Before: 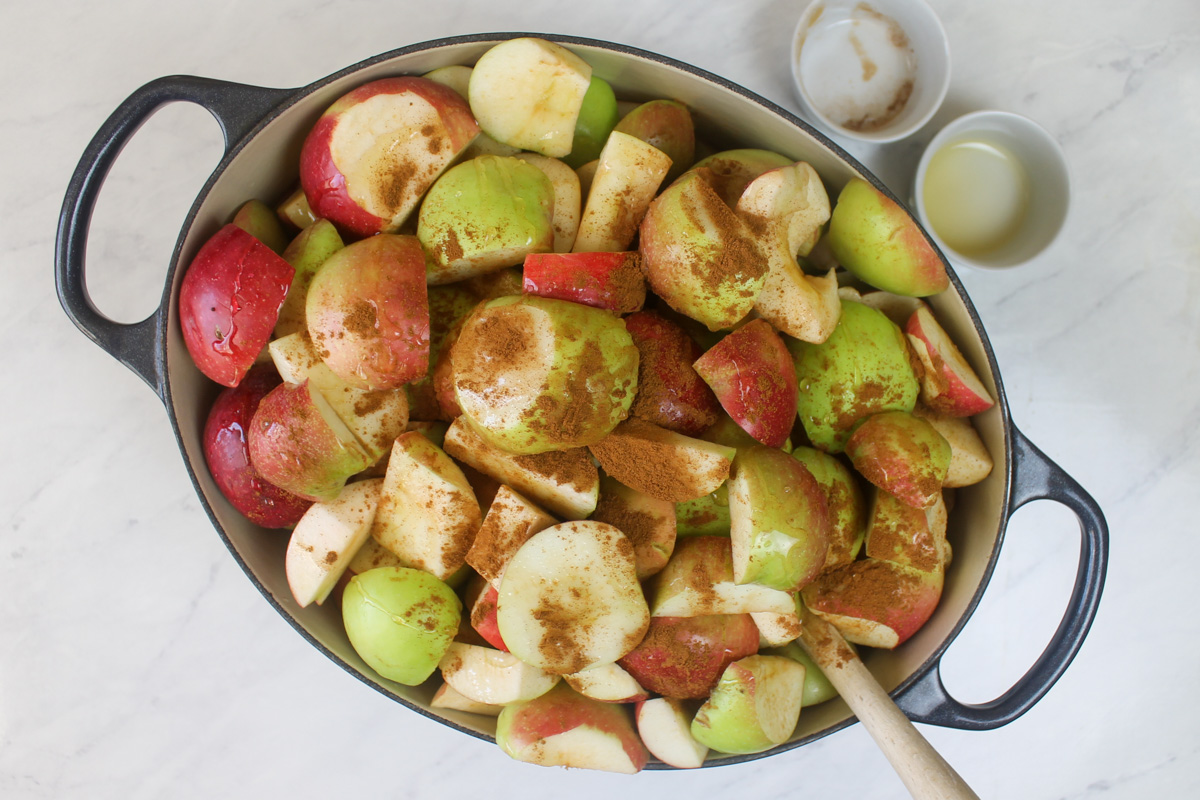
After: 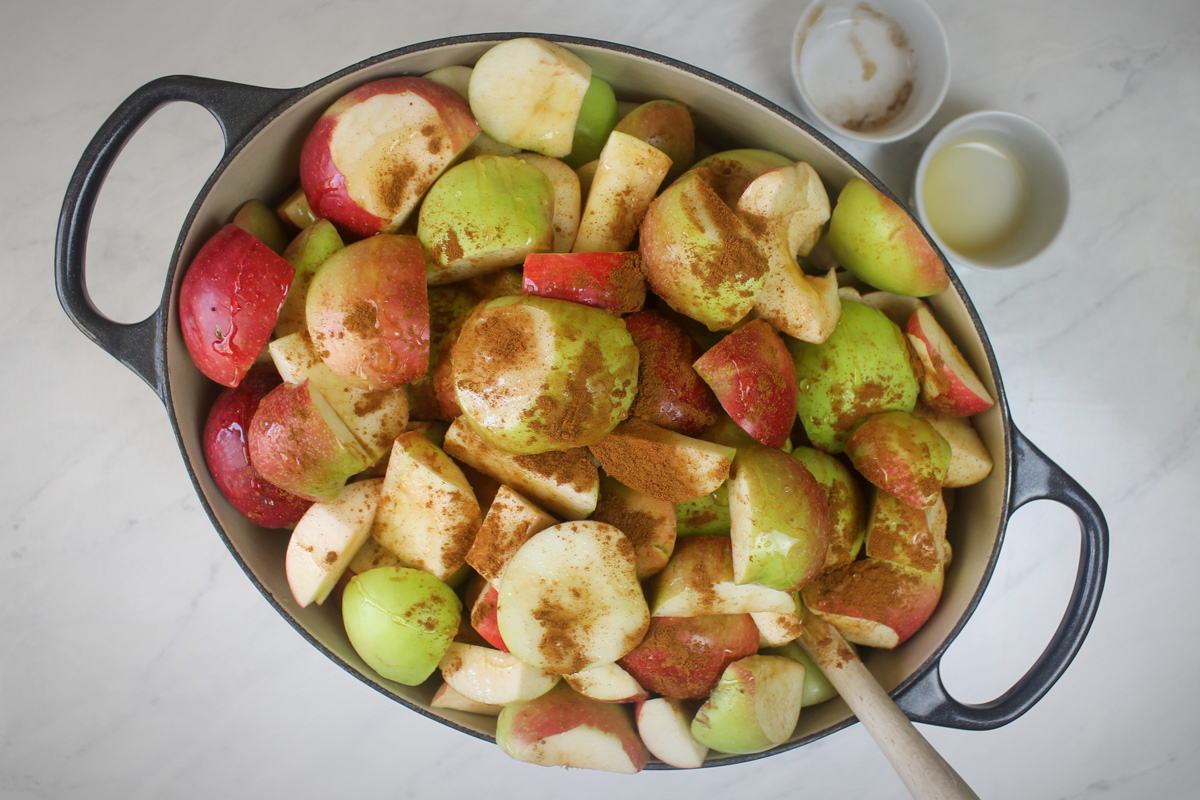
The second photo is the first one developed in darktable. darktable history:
vignetting: fall-off start 67.37%, fall-off radius 68.48%, automatic ratio true
